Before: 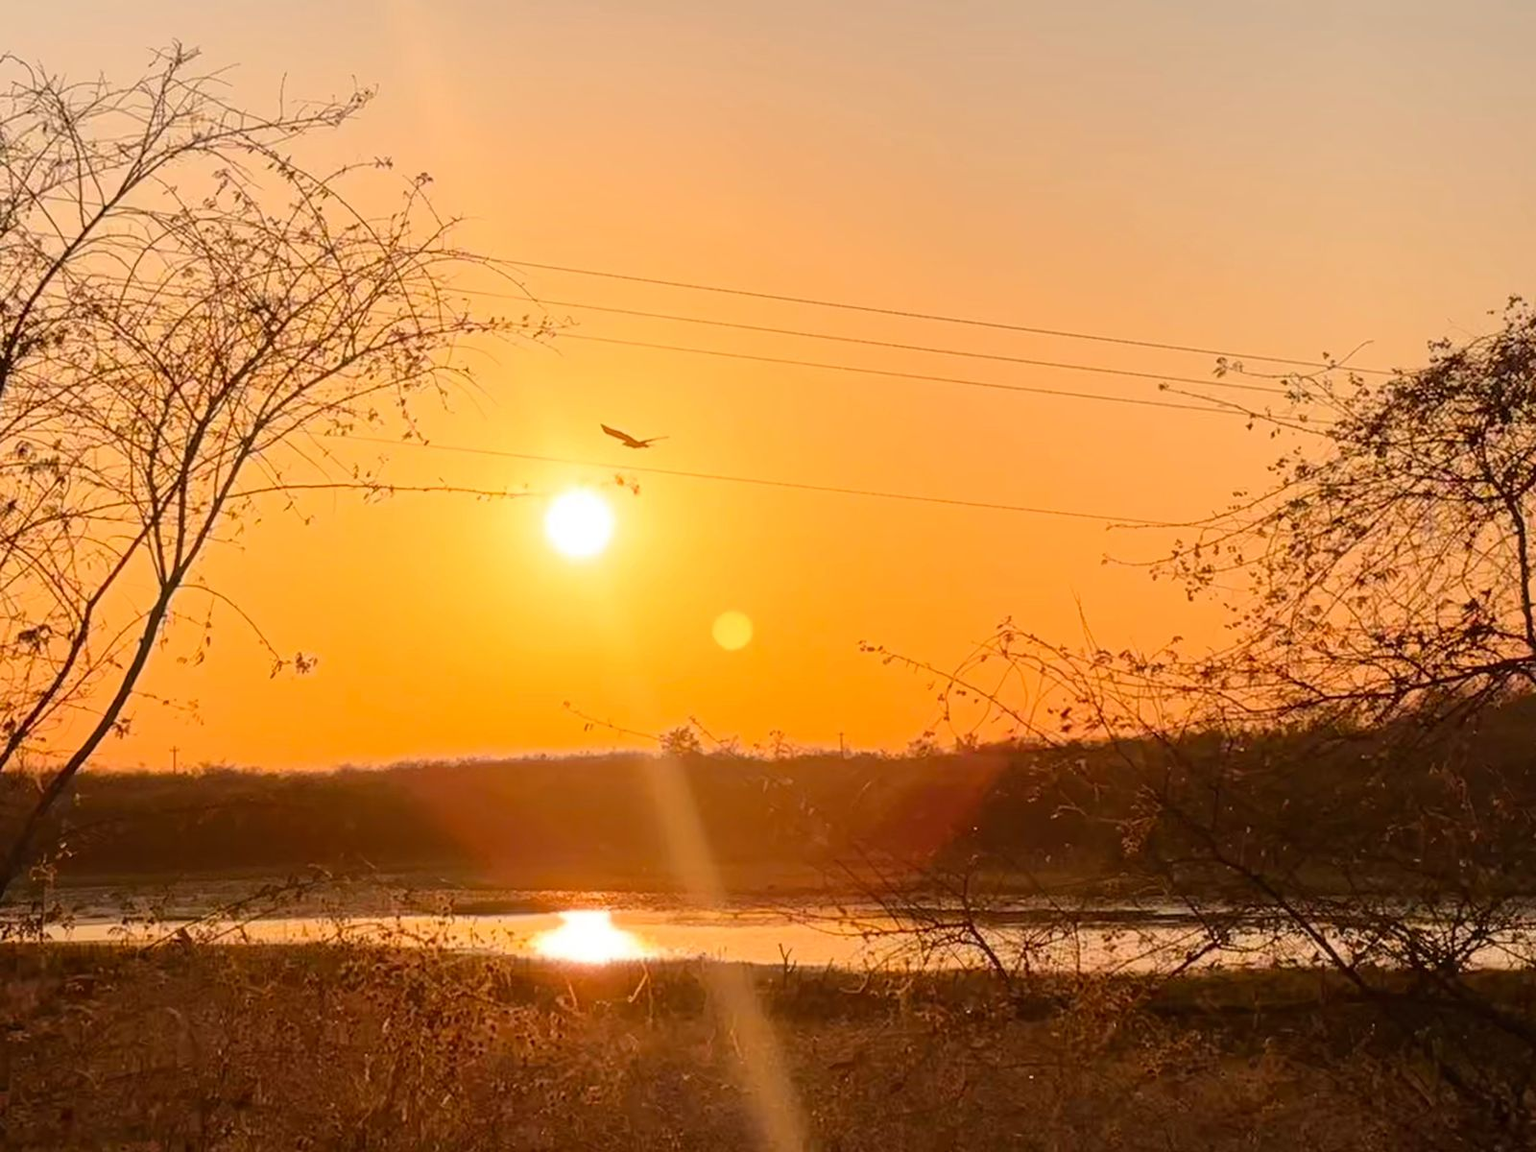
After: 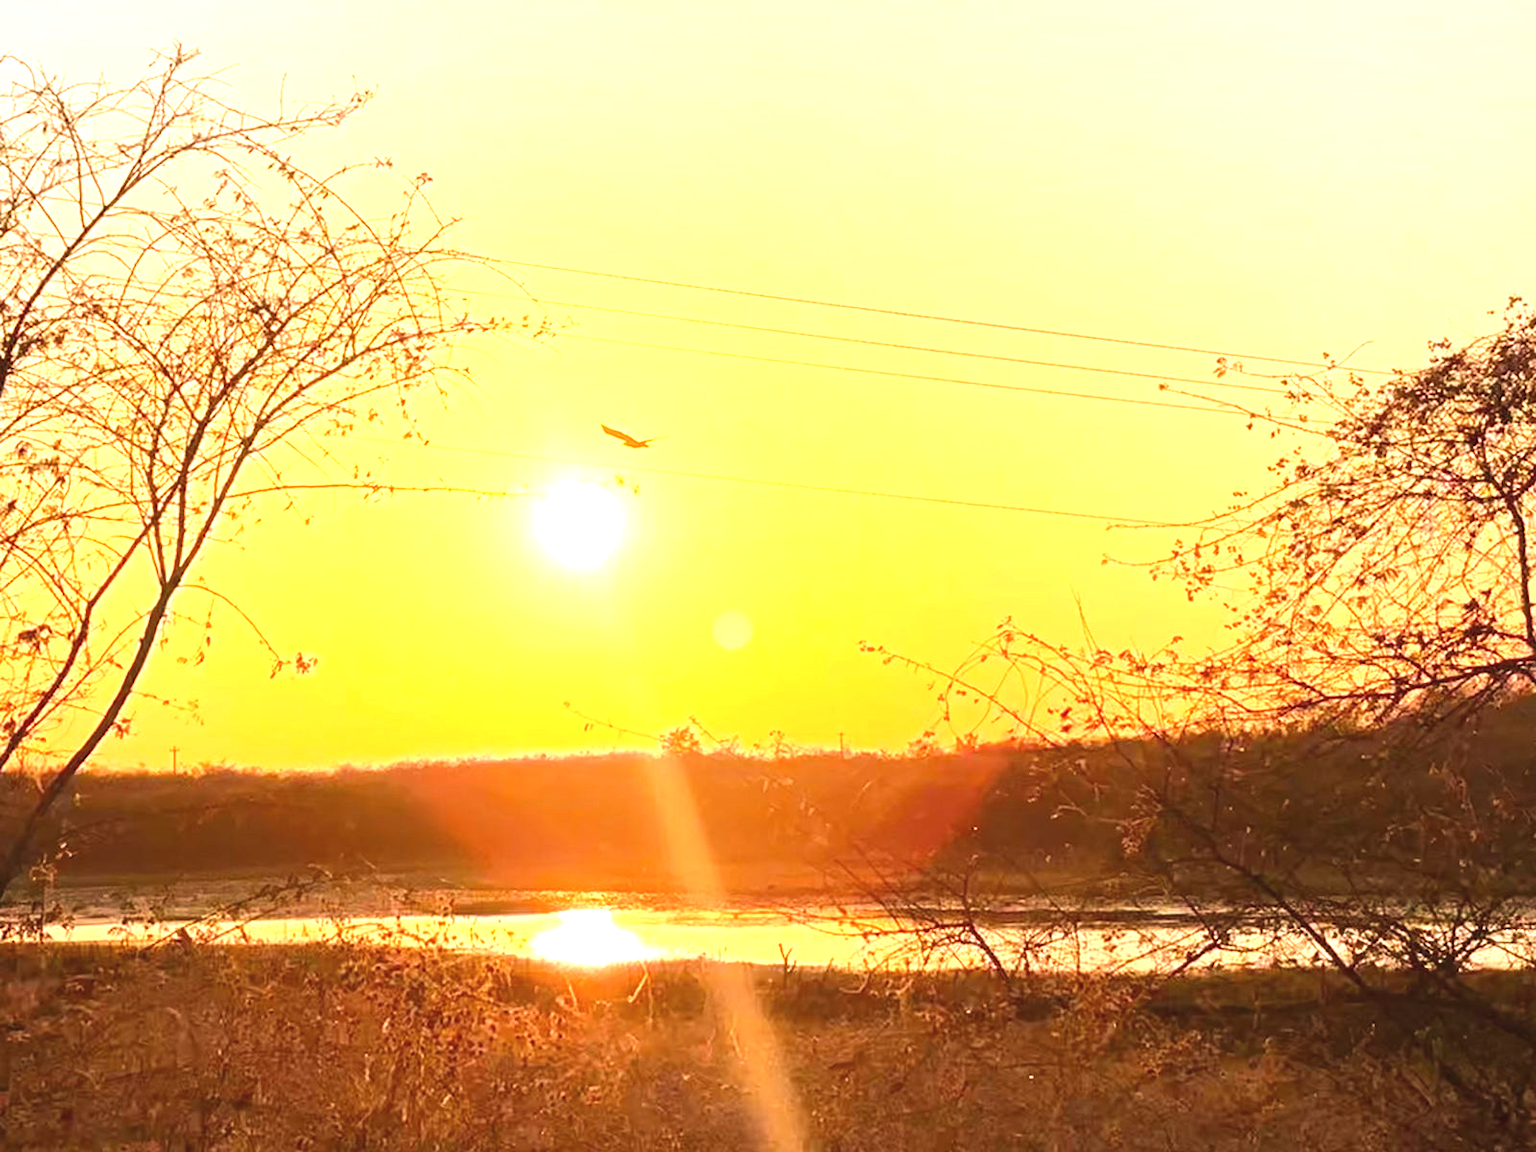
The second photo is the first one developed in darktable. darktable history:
exposure: black level correction -0.002, exposure 1.35 EV, compensate highlight preservation false
velvia: strength 39.63%
